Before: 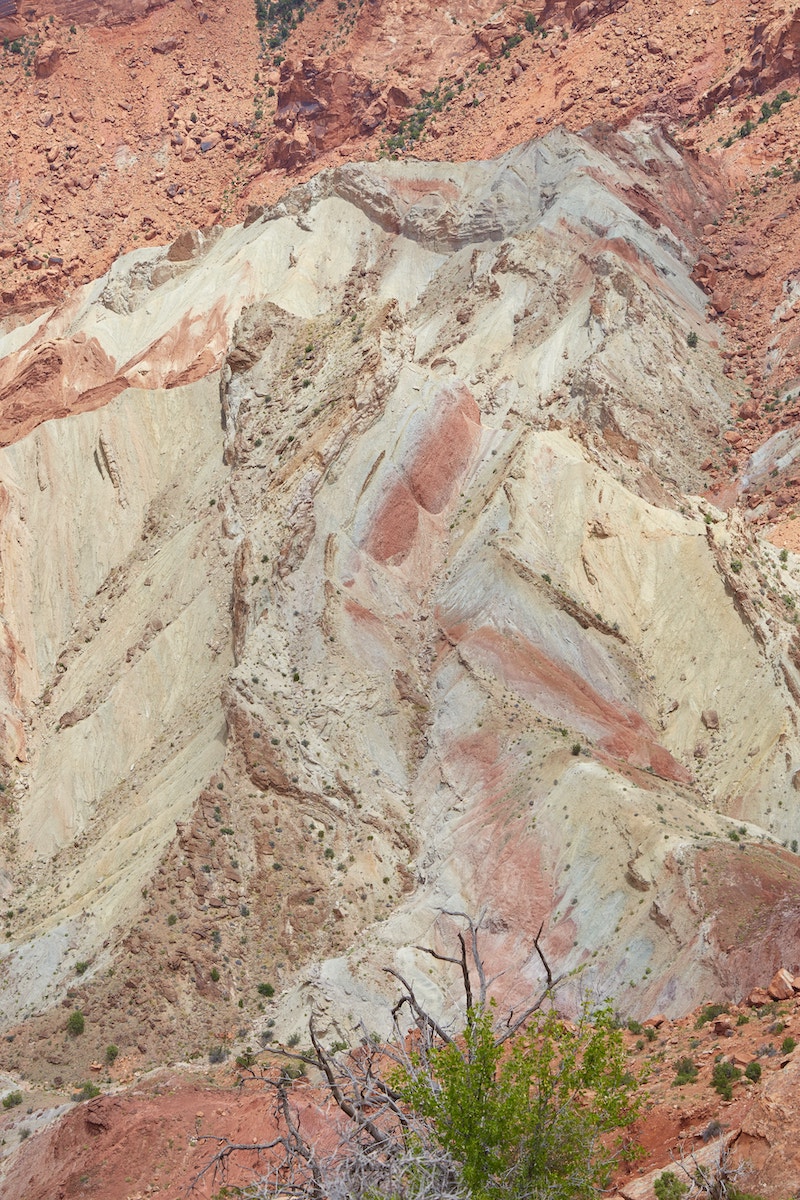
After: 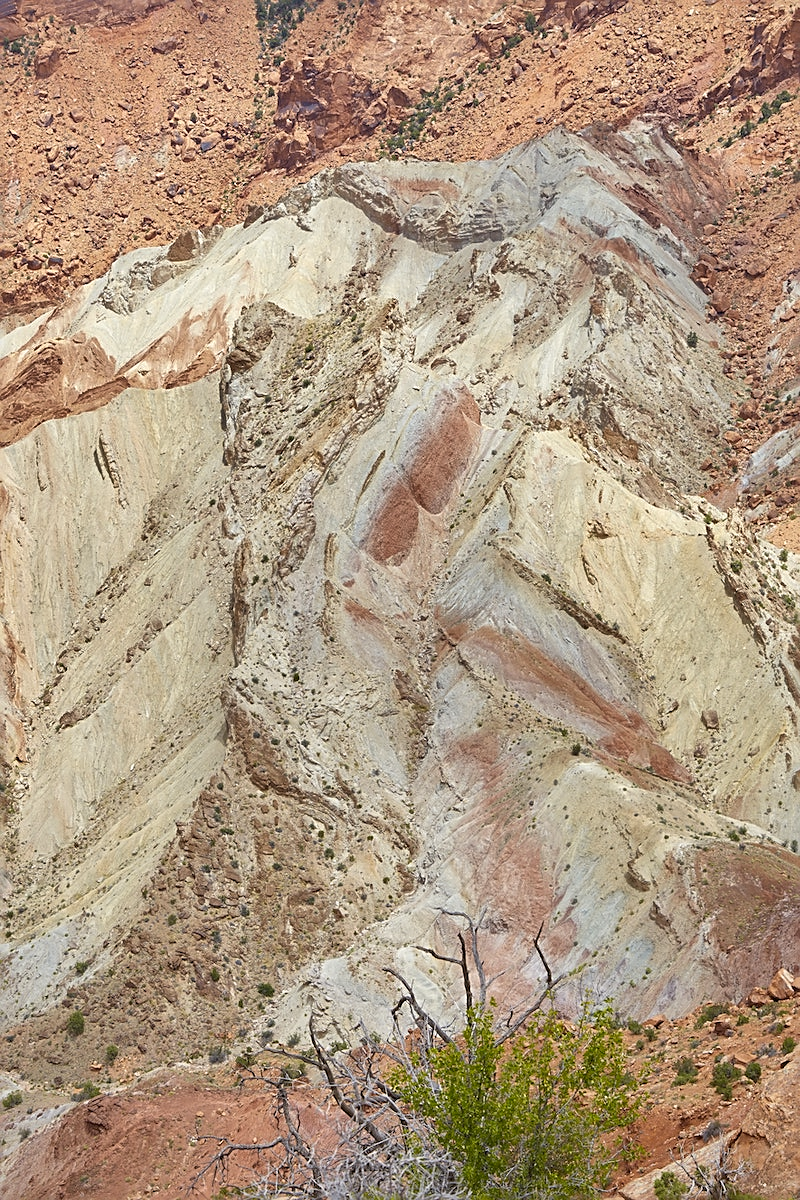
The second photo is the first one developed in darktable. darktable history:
shadows and highlights: shadows 5, soften with gaussian
exposure: exposure 0.131 EV, compensate highlight preservation false
color contrast: green-magenta contrast 0.8, blue-yellow contrast 1.1, unbound 0
sharpen: amount 0.55
